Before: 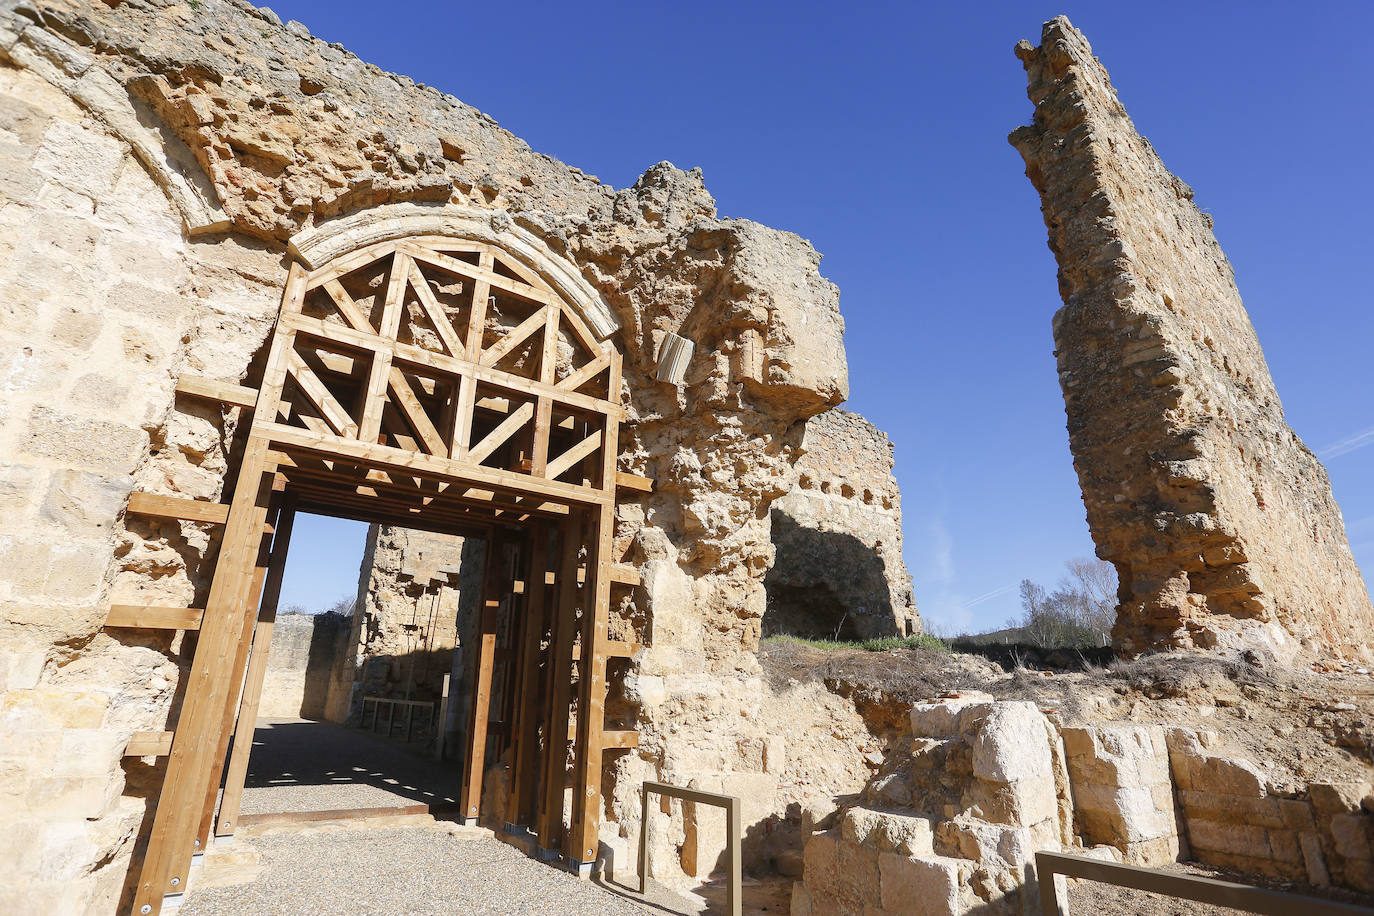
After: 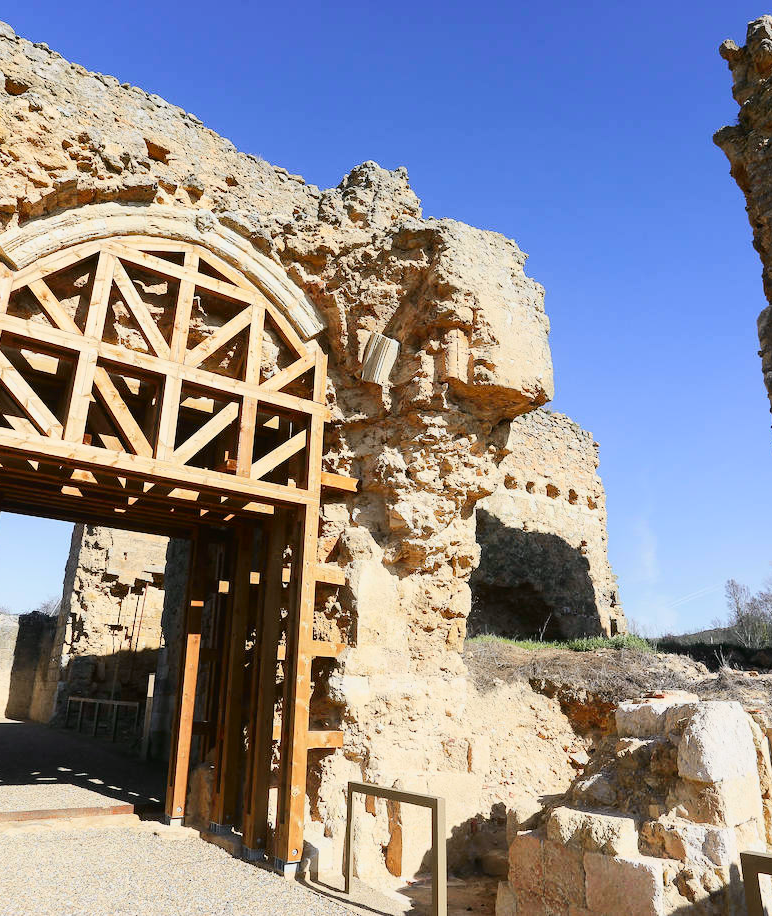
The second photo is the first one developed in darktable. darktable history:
crop: left 21.496%, right 22.254%
tone curve: curves: ch0 [(0, 0.012) (0.031, 0.02) (0.12, 0.083) (0.193, 0.171) (0.277, 0.279) (0.45, 0.52) (0.568, 0.676) (0.678, 0.777) (0.875, 0.92) (1, 0.965)]; ch1 [(0, 0) (0.243, 0.245) (0.402, 0.41) (0.493, 0.486) (0.508, 0.507) (0.531, 0.53) (0.551, 0.564) (0.646, 0.672) (0.694, 0.732) (1, 1)]; ch2 [(0, 0) (0.249, 0.216) (0.356, 0.343) (0.424, 0.442) (0.476, 0.482) (0.498, 0.502) (0.517, 0.517) (0.532, 0.545) (0.562, 0.575) (0.614, 0.644) (0.706, 0.748) (0.808, 0.809) (0.991, 0.968)], color space Lab, independent channels, preserve colors none
